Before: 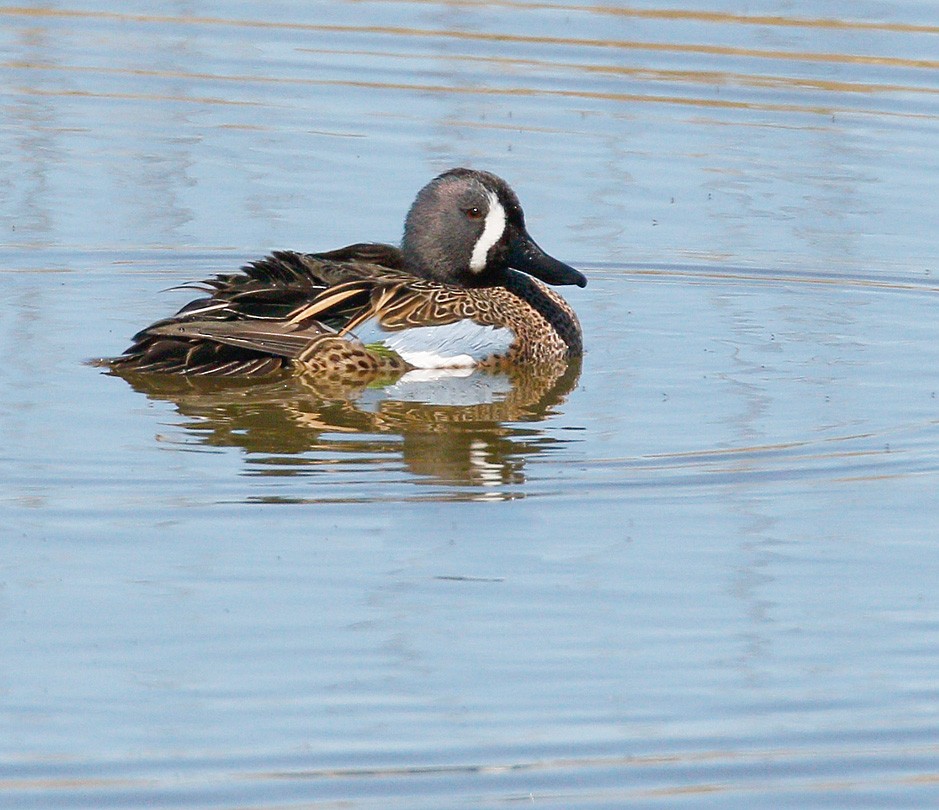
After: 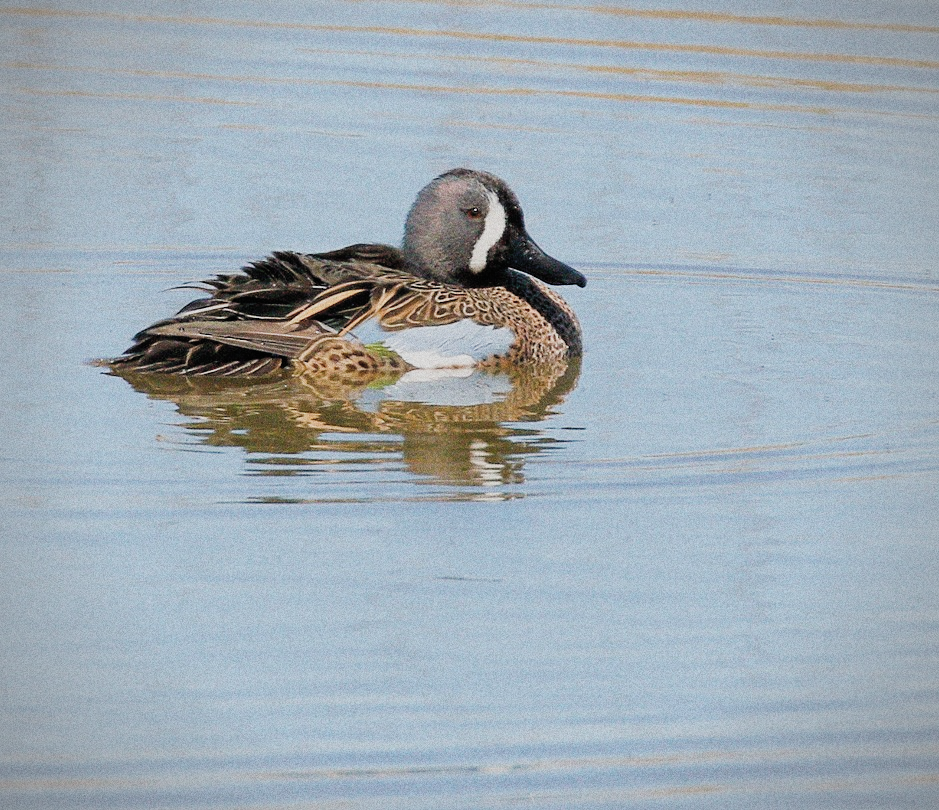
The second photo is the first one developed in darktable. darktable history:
grain: coarseness 0.09 ISO, strength 40%
filmic rgb: black relative exposure -7.32 EV, white relative exposure 5.09 EV, hardness 3.2
contrast brightness saturation: brightness 0.13
vignetting: fall-off radius 60.92%
